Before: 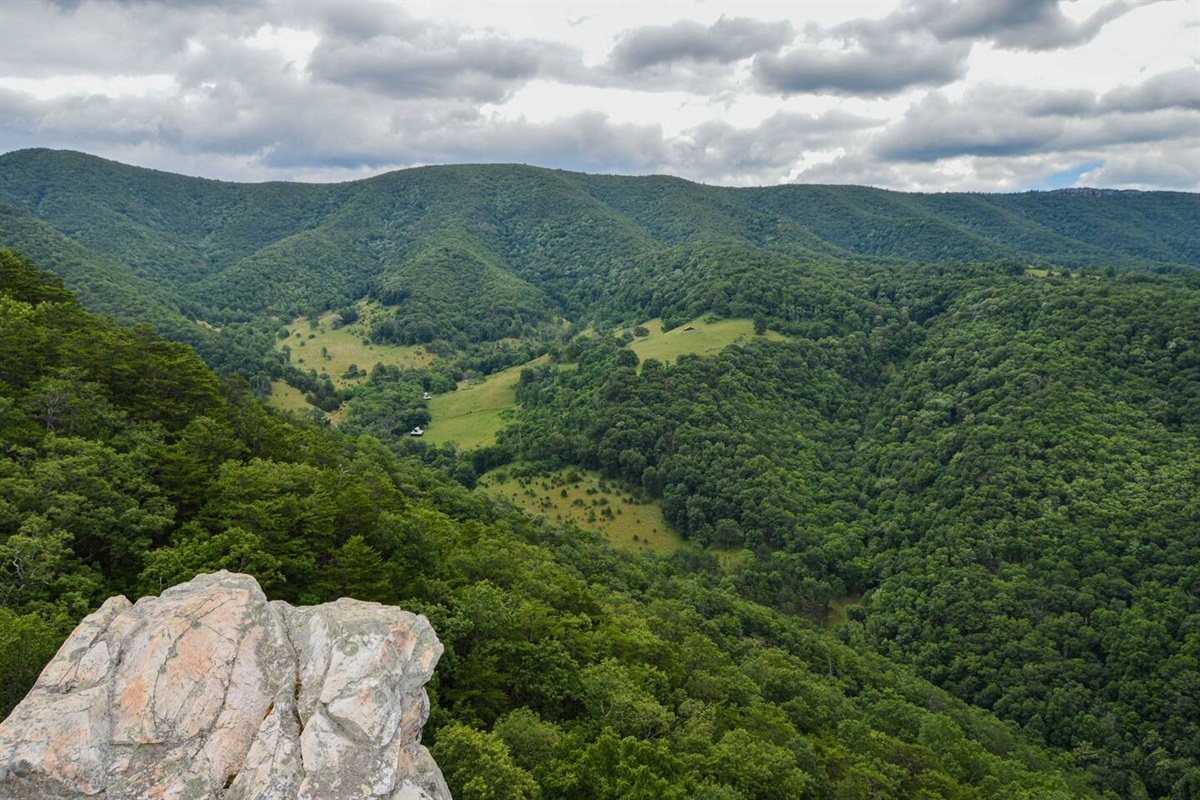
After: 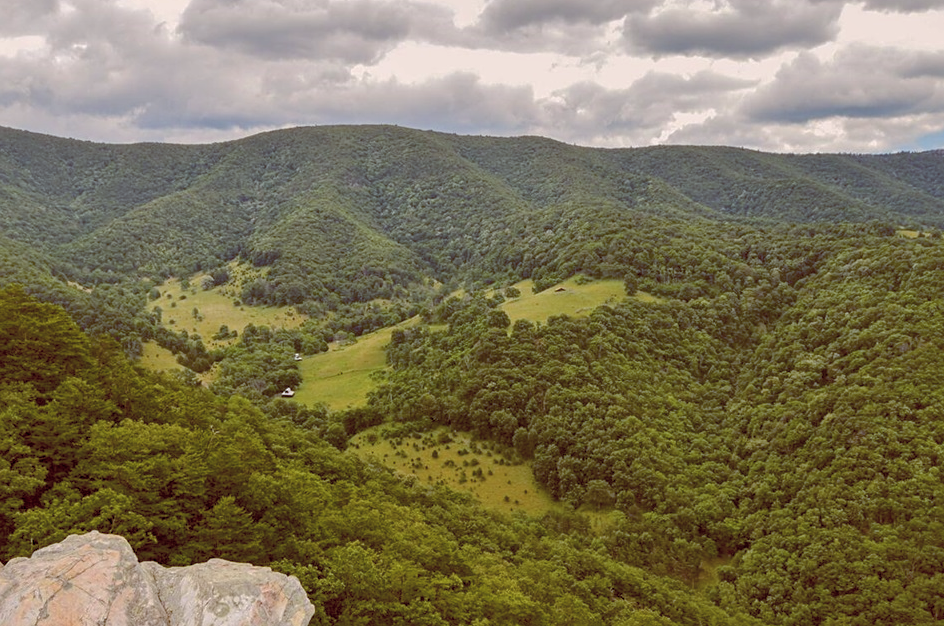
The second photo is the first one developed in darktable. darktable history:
crop and rotate: left 10.779%, top 5.06%, right 10.497%, bottom 16.651%
color balance rgb: shadows lift › chroma 1.007%, shadows lift › hue 31.25°, power › hue 214°, global offset › chroma 0.401%, global offset › hue 34.14°, shadows fall-off 100.953%, perceptual saturation grading › global saturation 30.806%, mask middle-gray fulcrum 21.797%, global vibrance 20%
color correction: highlights a* 5.57, highlights b* 5.17, saturation 0.663
levels: levels [0, 0.478, 1]
contrast brightness saturation: saturation -0.053
sharpen: amount 0.209
shadows and highlights: on, module defaults
